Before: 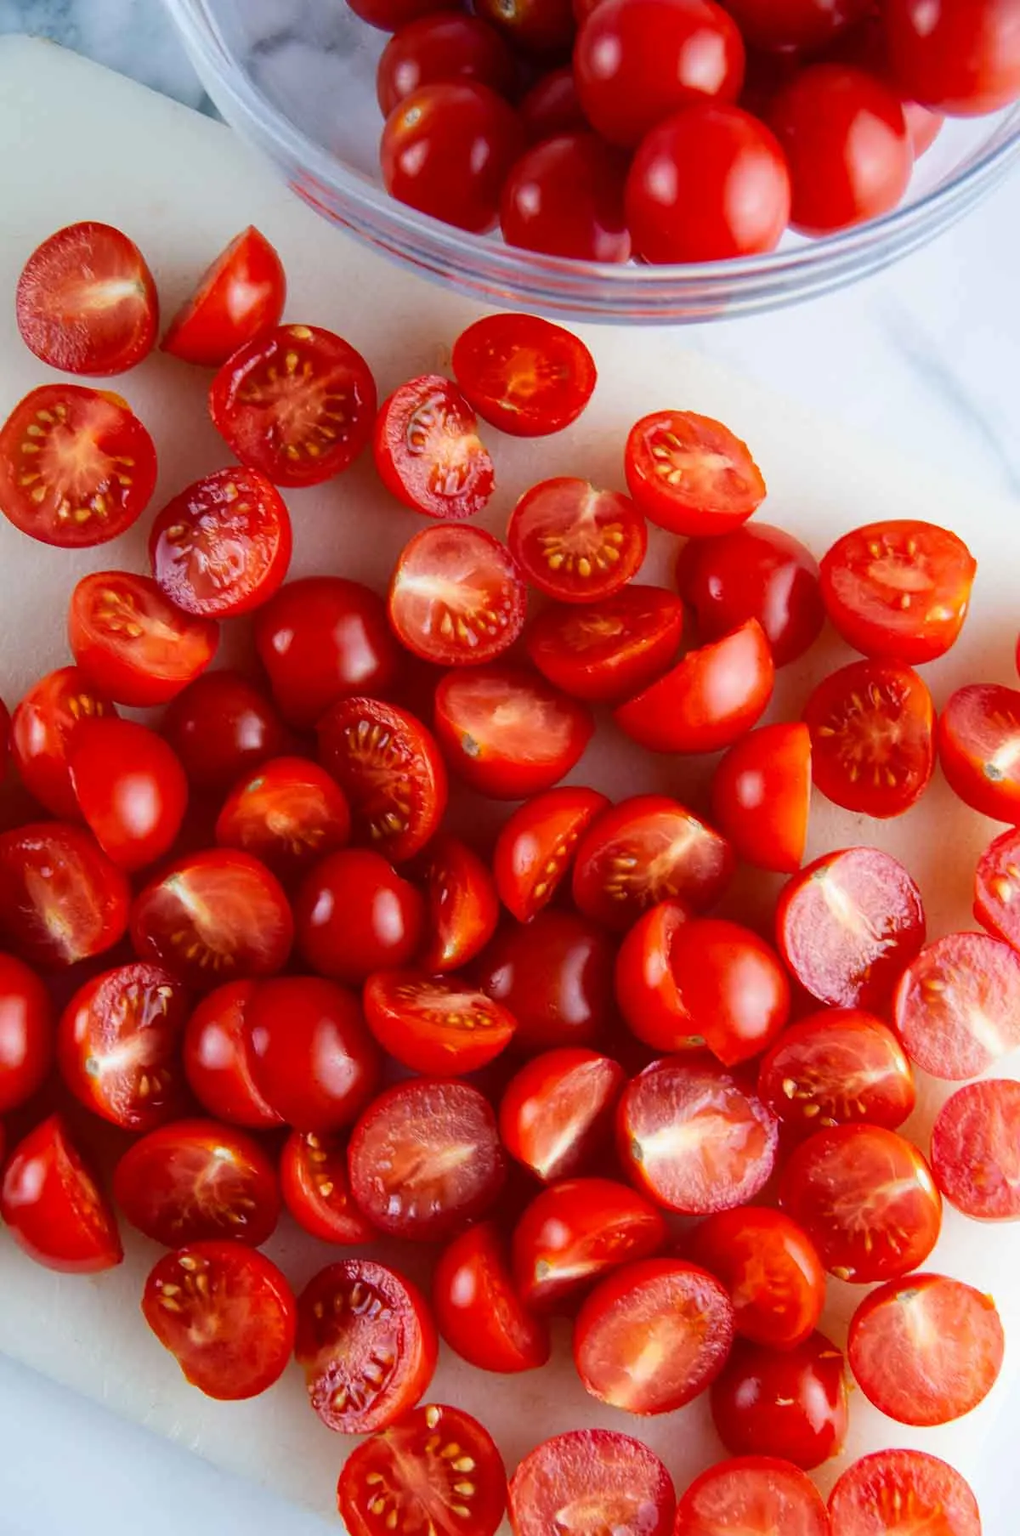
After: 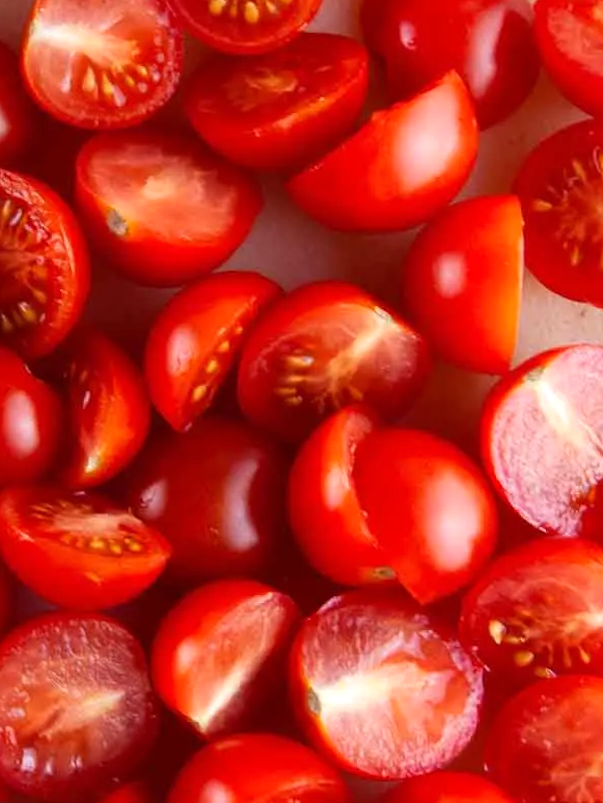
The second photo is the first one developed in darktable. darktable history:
exposure: exposure 0.178 EV, compensate exposure bias true, compensate highlight preservation false
rotate and perspective: lens shift (horizontal) -0.055, automatic cropping off
crop: left 35.03%, top 36.625%, right 14.663%, bottom 20.057%
